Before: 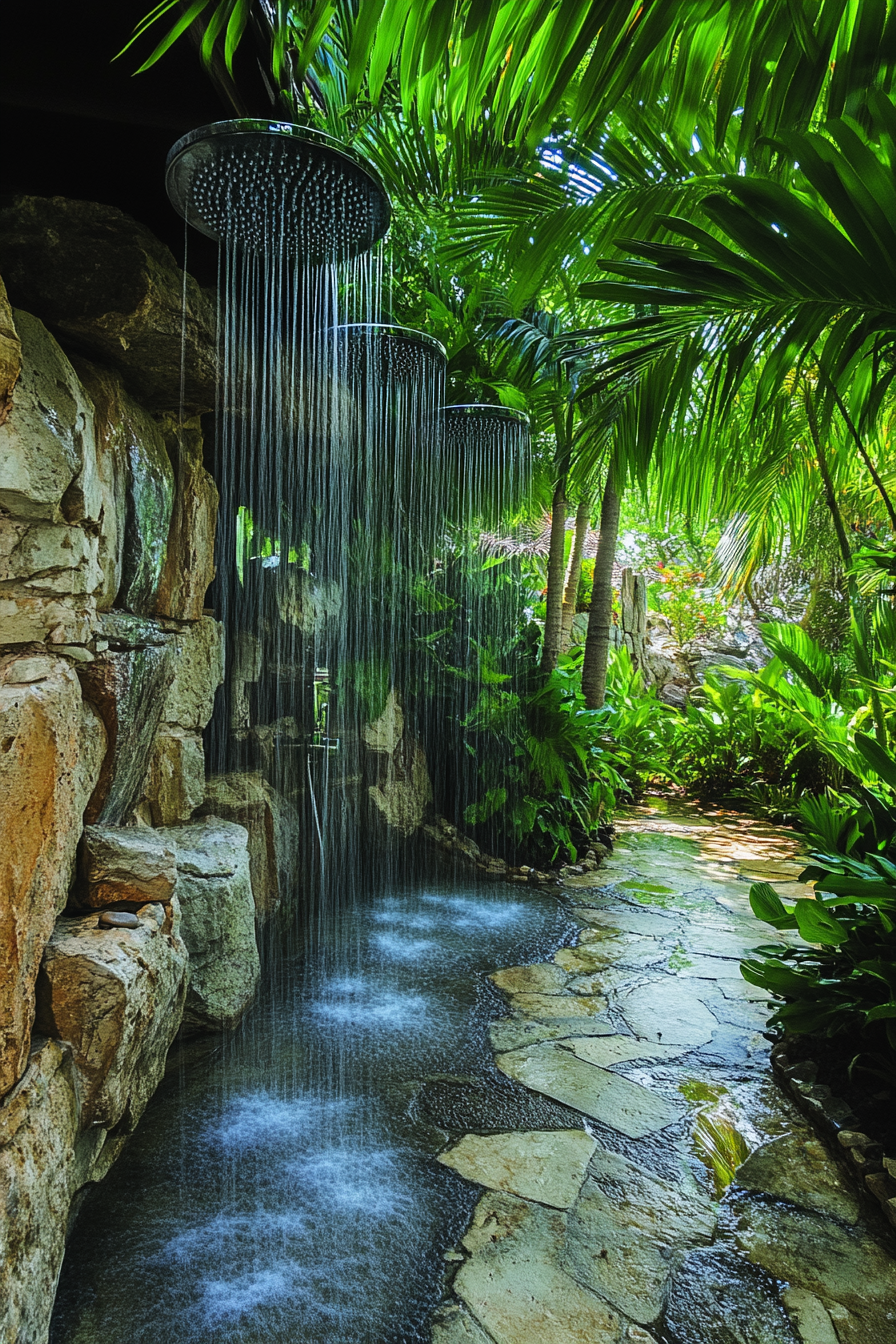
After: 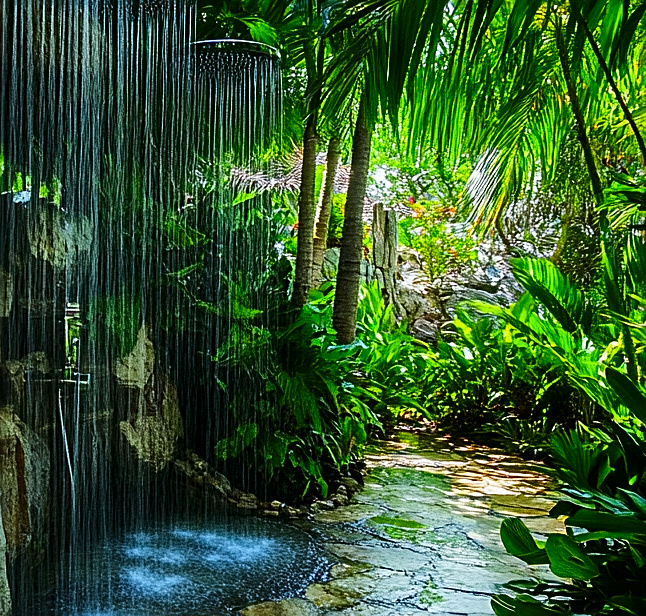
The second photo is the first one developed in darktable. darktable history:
local contrast: mode bilateral grid, contrast 21, coarseness 51, detail 120%, midtone range 0.2
contrast brightness saturation: contrast 0.123, brightness -0.124, saturation 0.201
crop and rotate: left 27.841%, top 27.23%, bottom 26.896%
sharpen: amount 0.556
